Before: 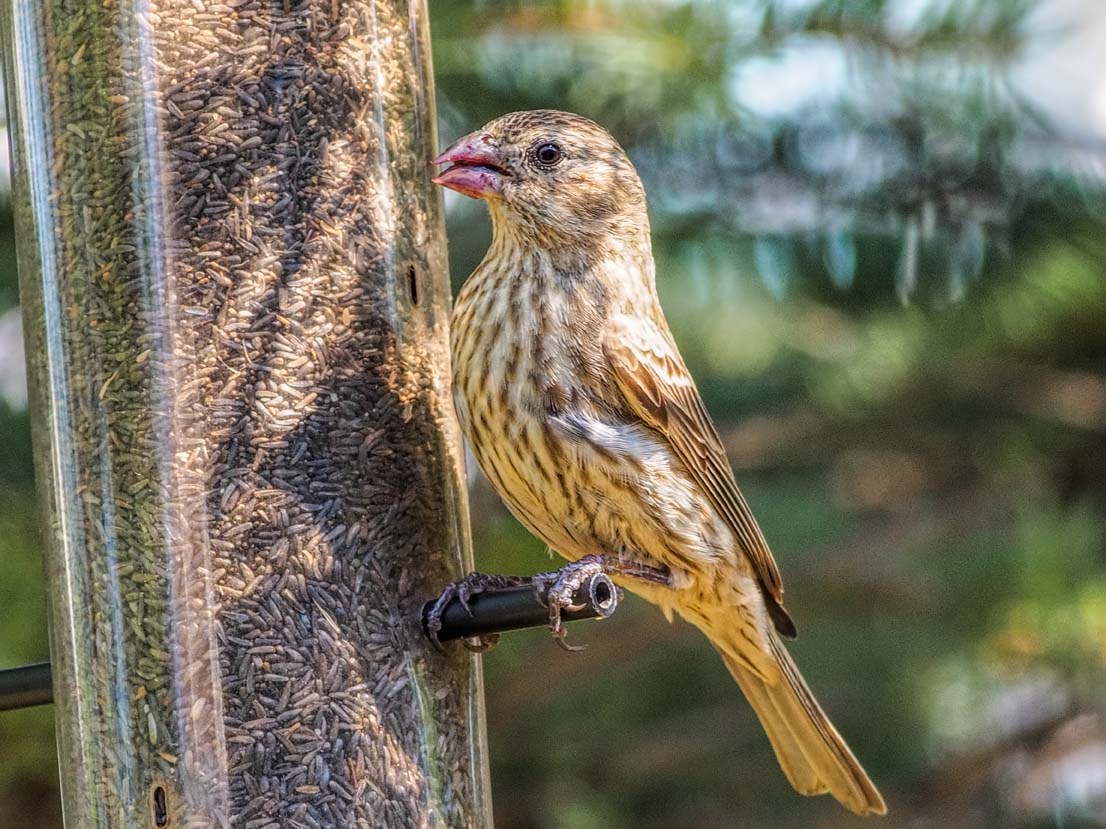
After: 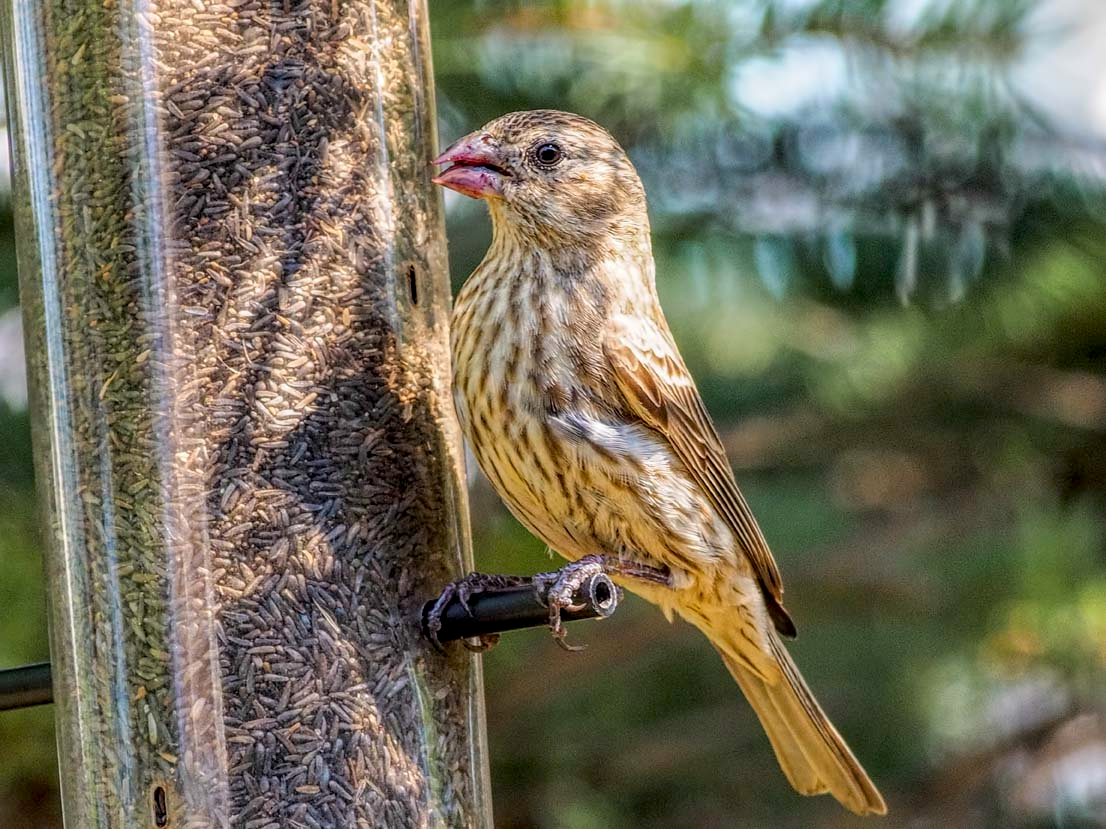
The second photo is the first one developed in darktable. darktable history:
exposure: black level correction 0.009, compensate highlight preservation false
